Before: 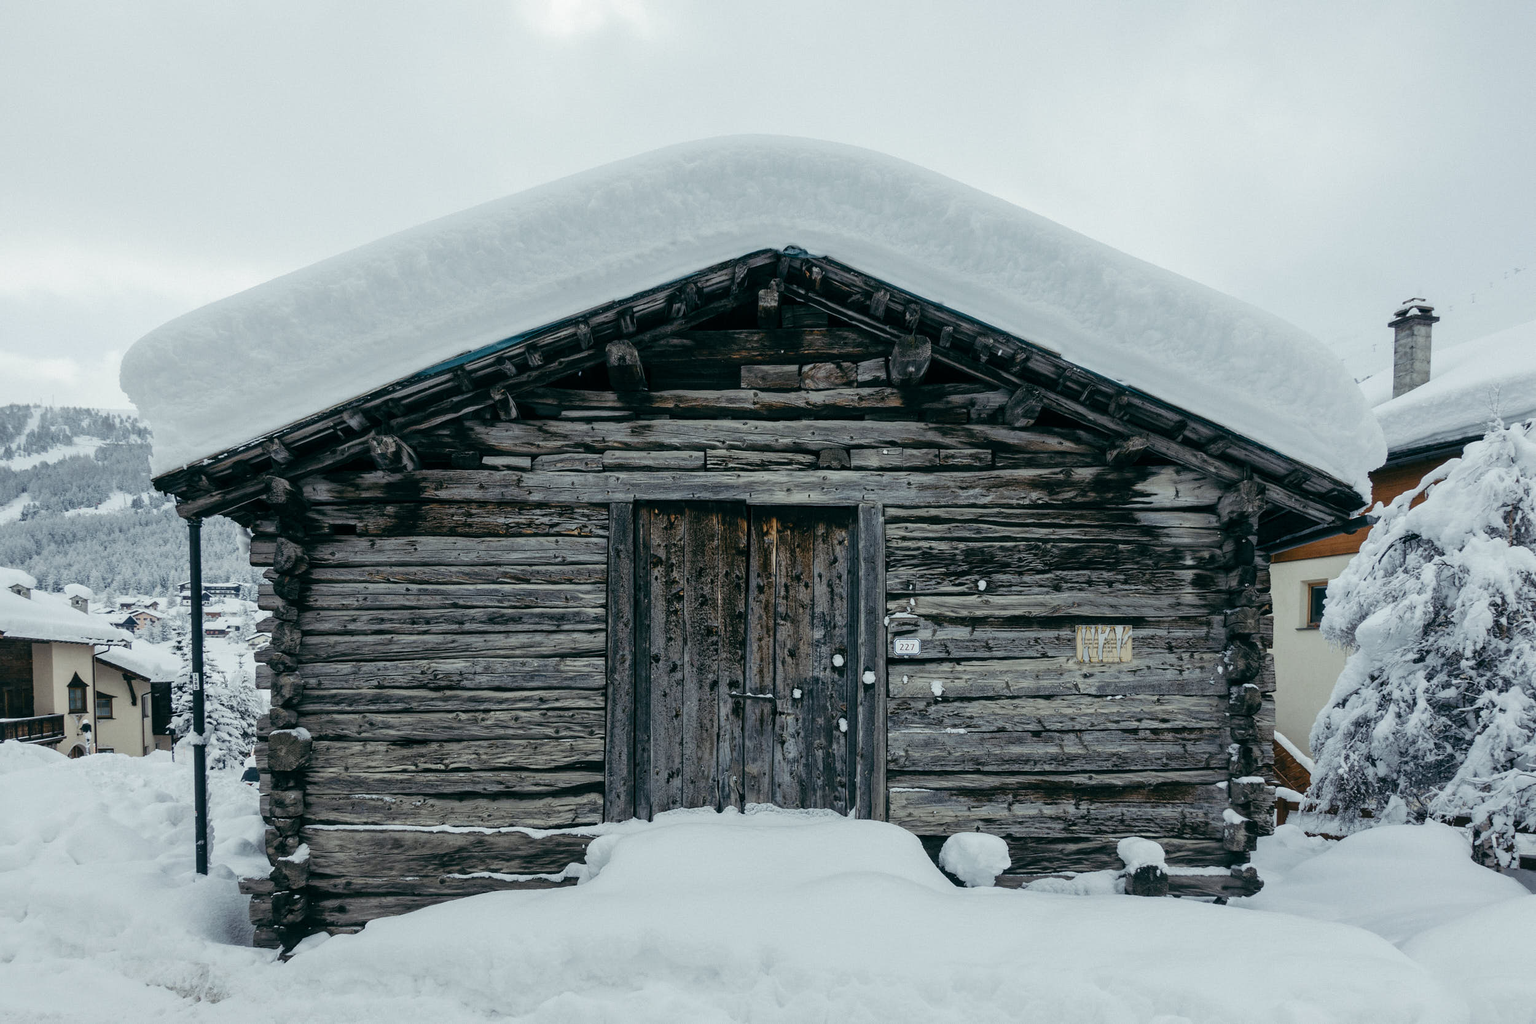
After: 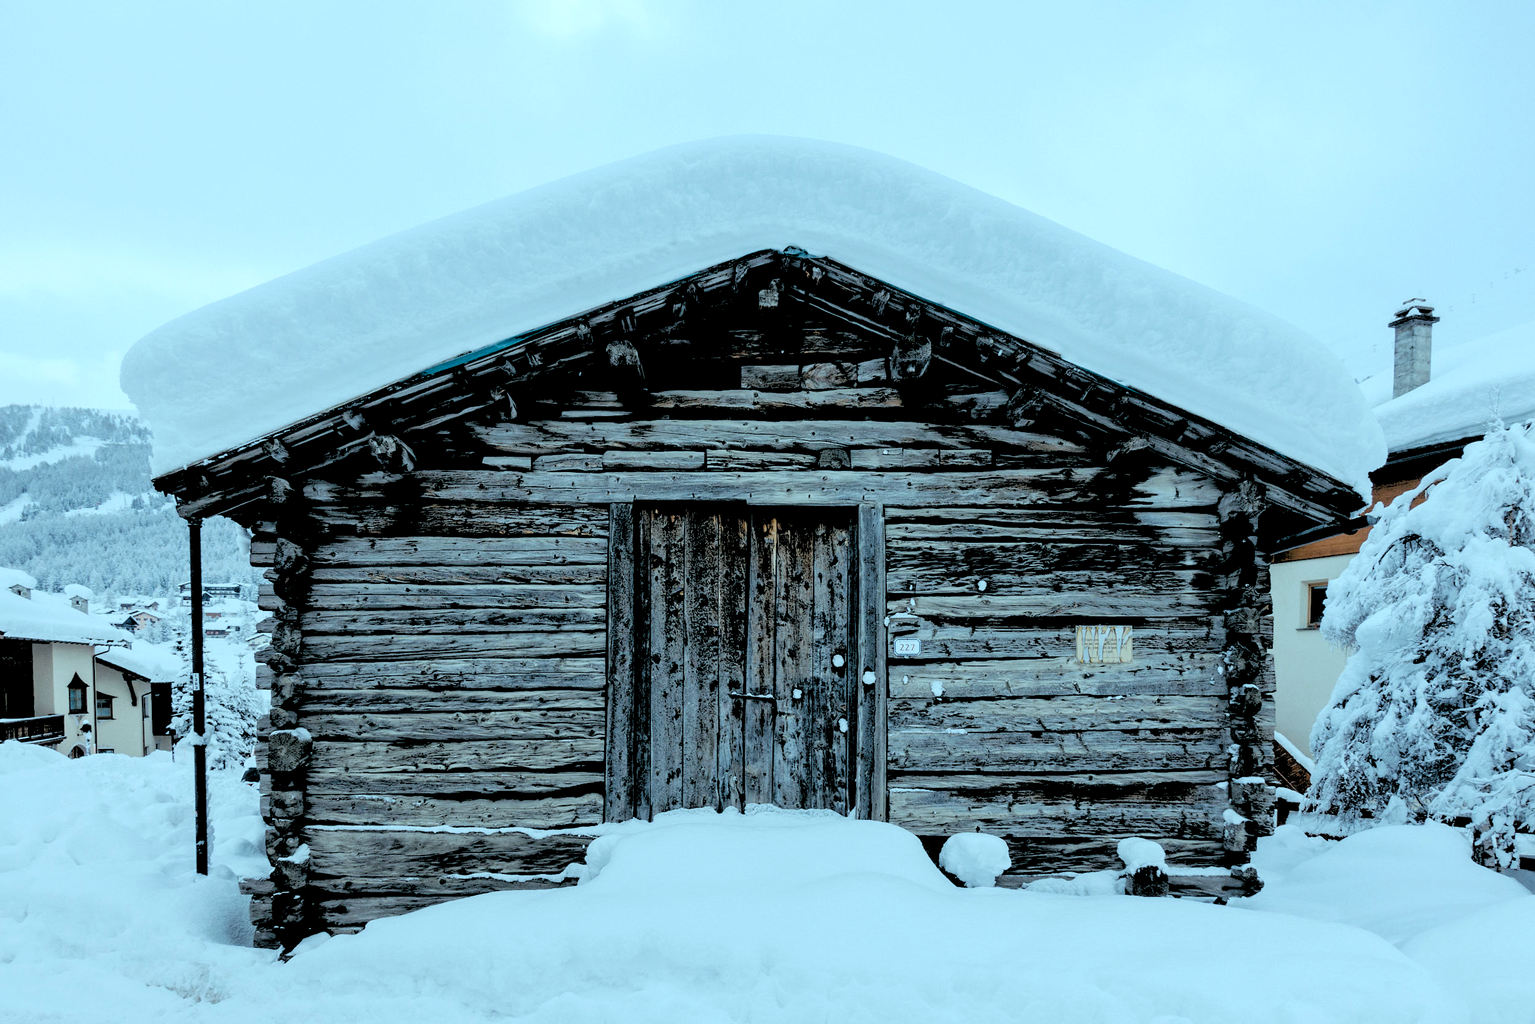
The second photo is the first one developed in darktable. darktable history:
color correction: highlights a* -11.71, highlights b* -15.58
rgb levels: levels [[0.027, 0.429, 0.996], [0, 0.5, 1], [0, 0.5, 1]]
